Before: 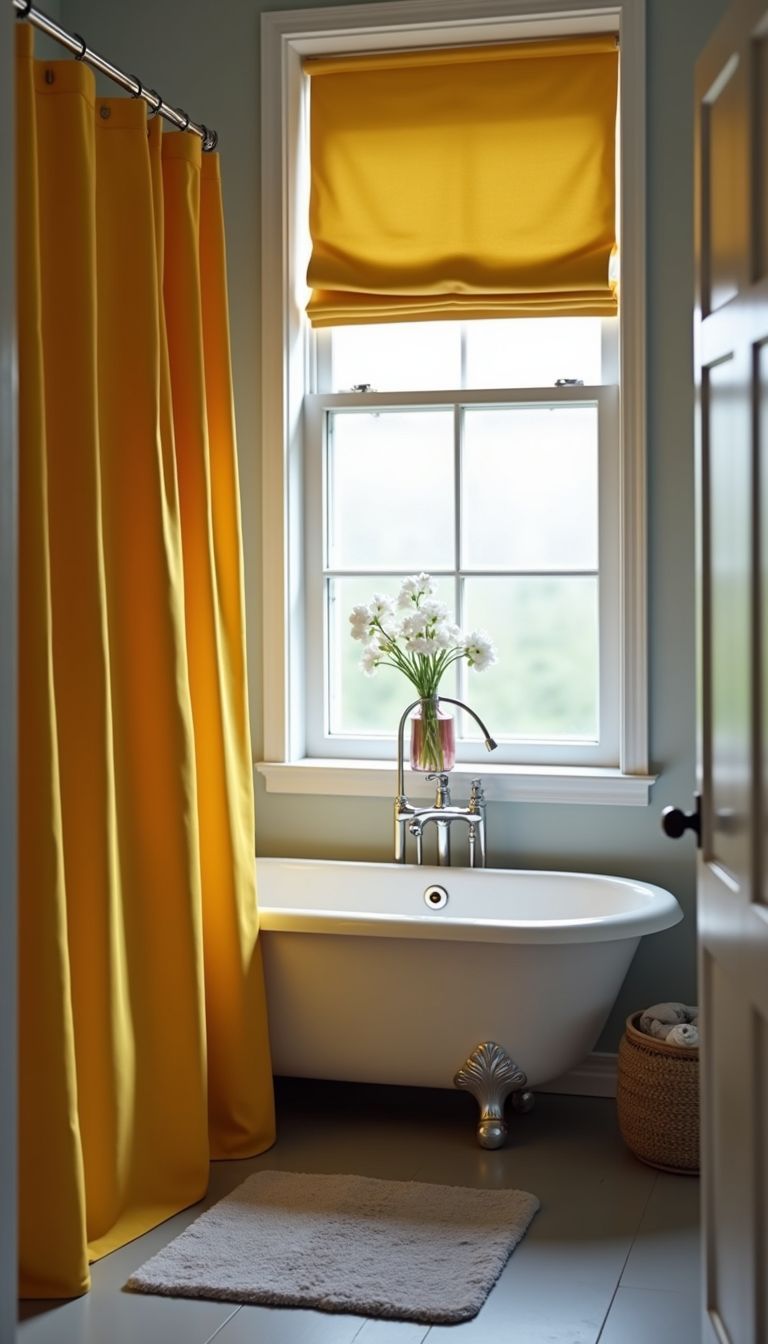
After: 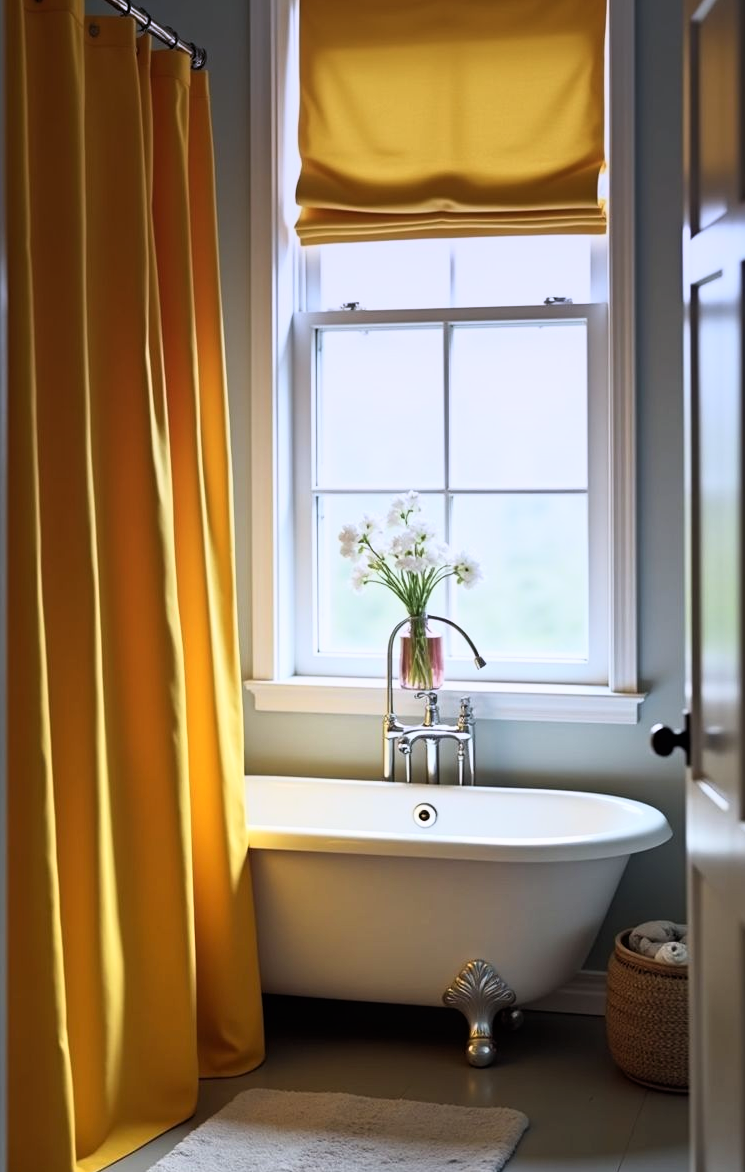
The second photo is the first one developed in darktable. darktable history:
base curve: curves: ch0 [(0, 0) (0.005, 0.002) (0.193, 0.295) (0.399, 0.664) (0.75, 0.928) (1, 1)]
crop: left 1.507%, top 6.147%, right 1.379%, bottom 6.637%
graduated density: hue 238.83°, saturation 50%
